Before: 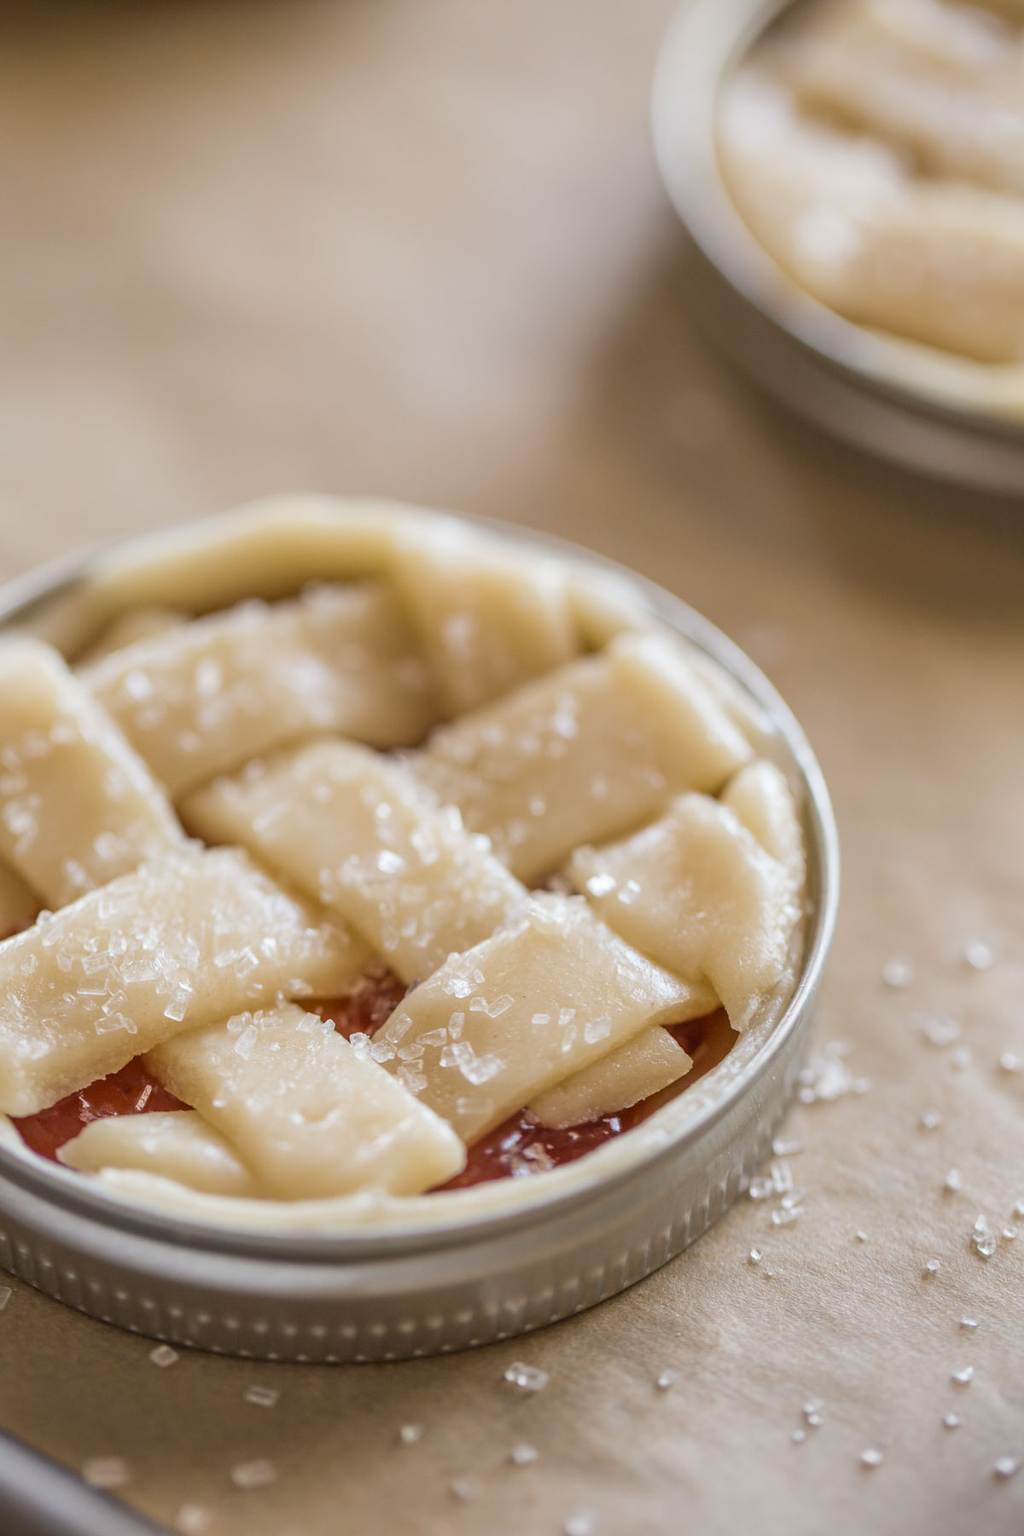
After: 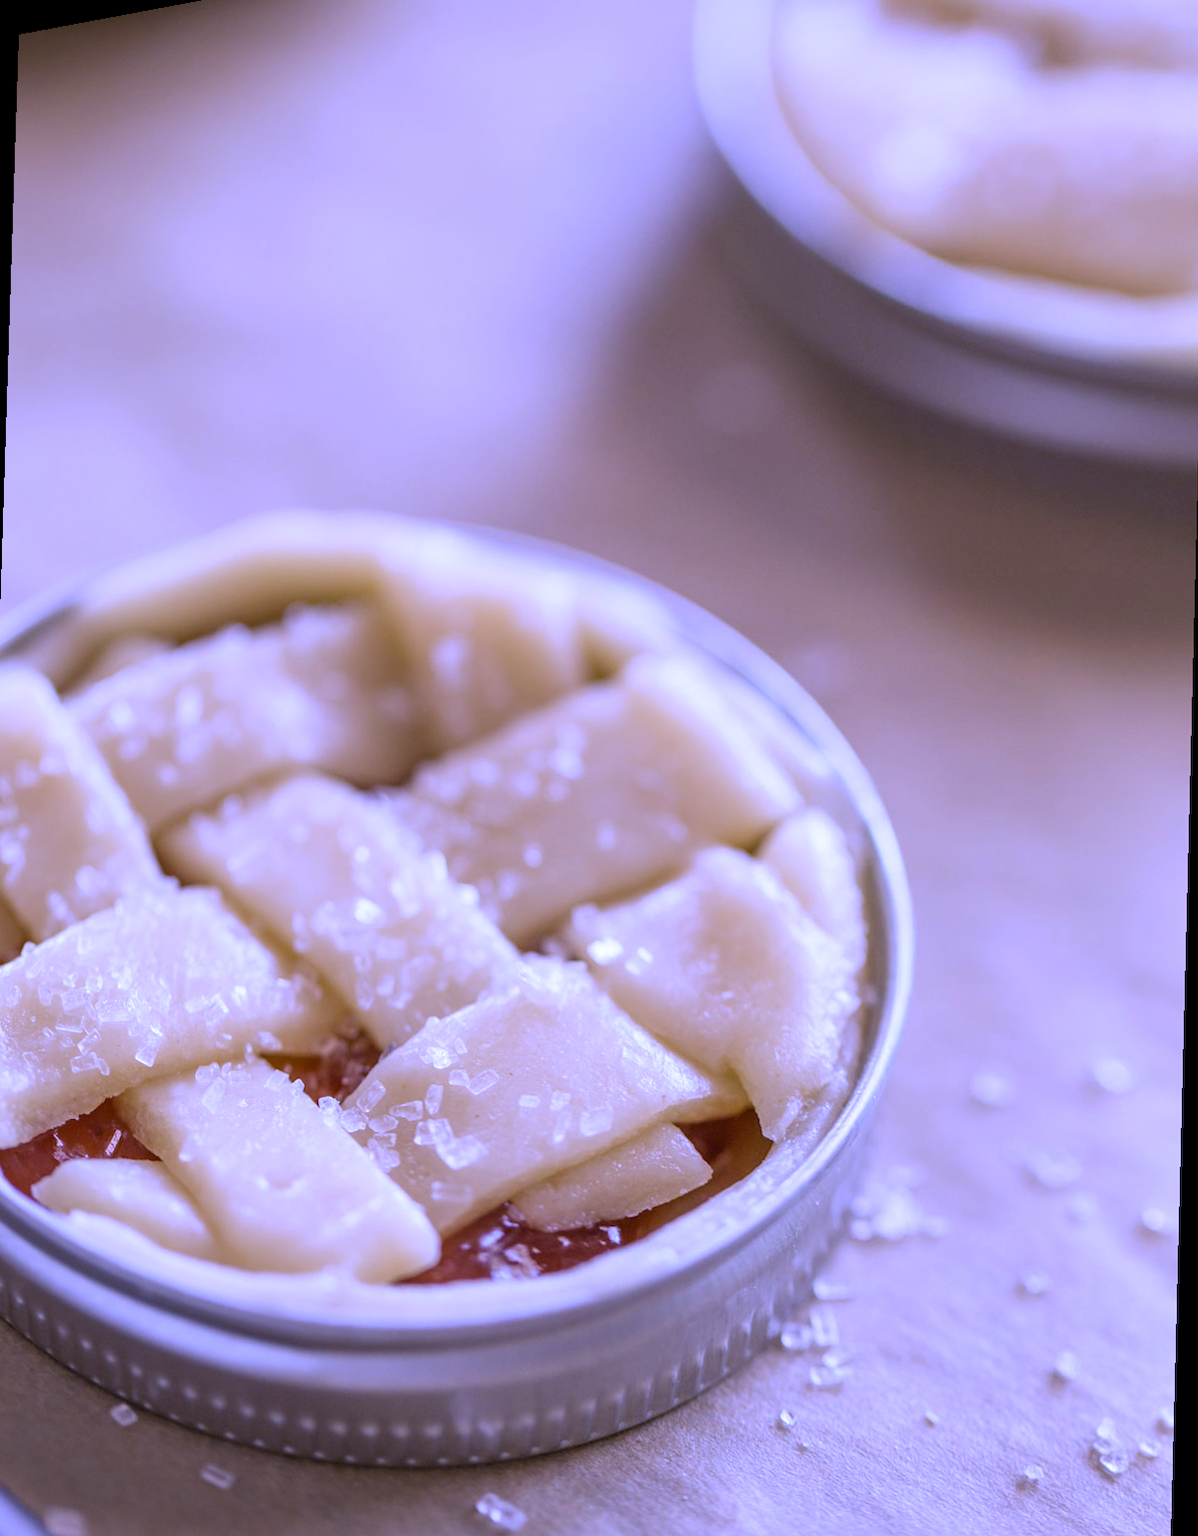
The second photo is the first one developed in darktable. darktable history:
rotate and perspective: rotation 1.69°, lens shift (vertical) -0.023, lens shift (horizontal) -0.291, crop left 0.025, crop right 0.988, crop top 0.092, crop bottom 0.842
white balance: red 0.98, blue 1.61
